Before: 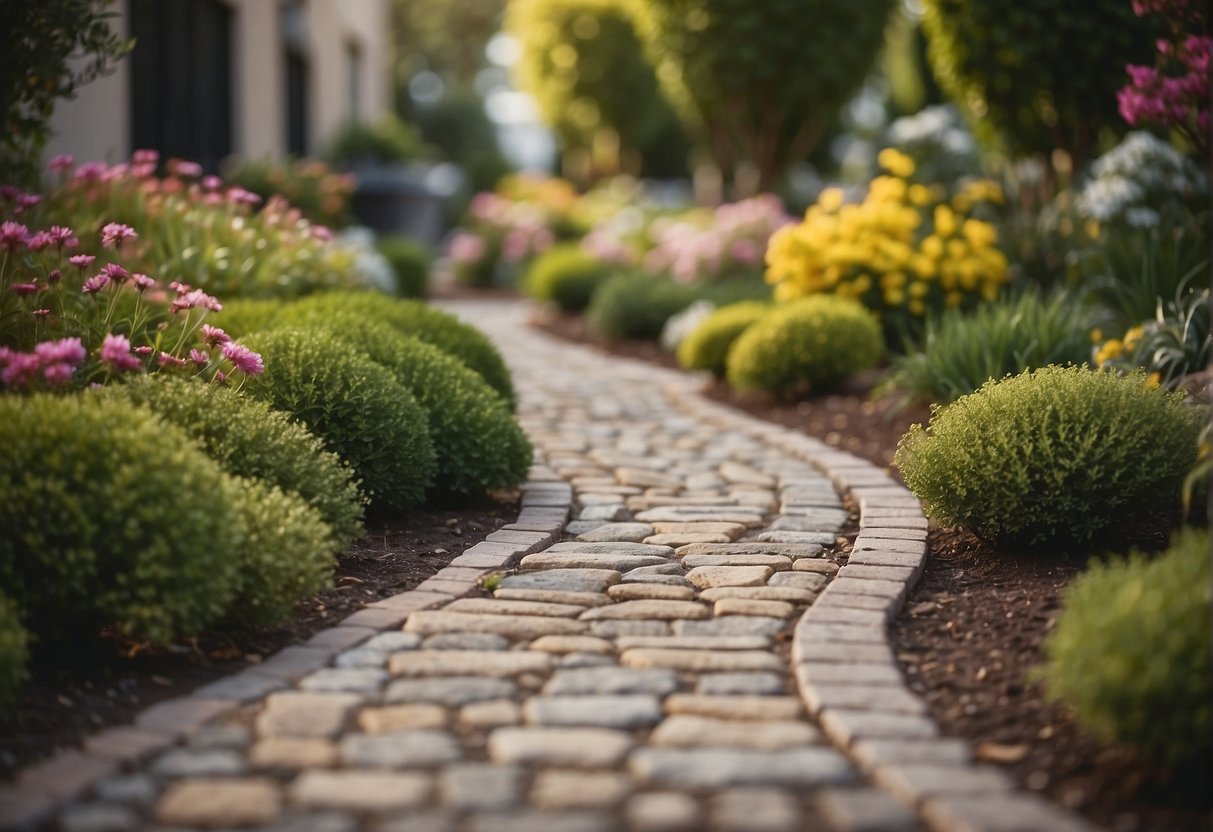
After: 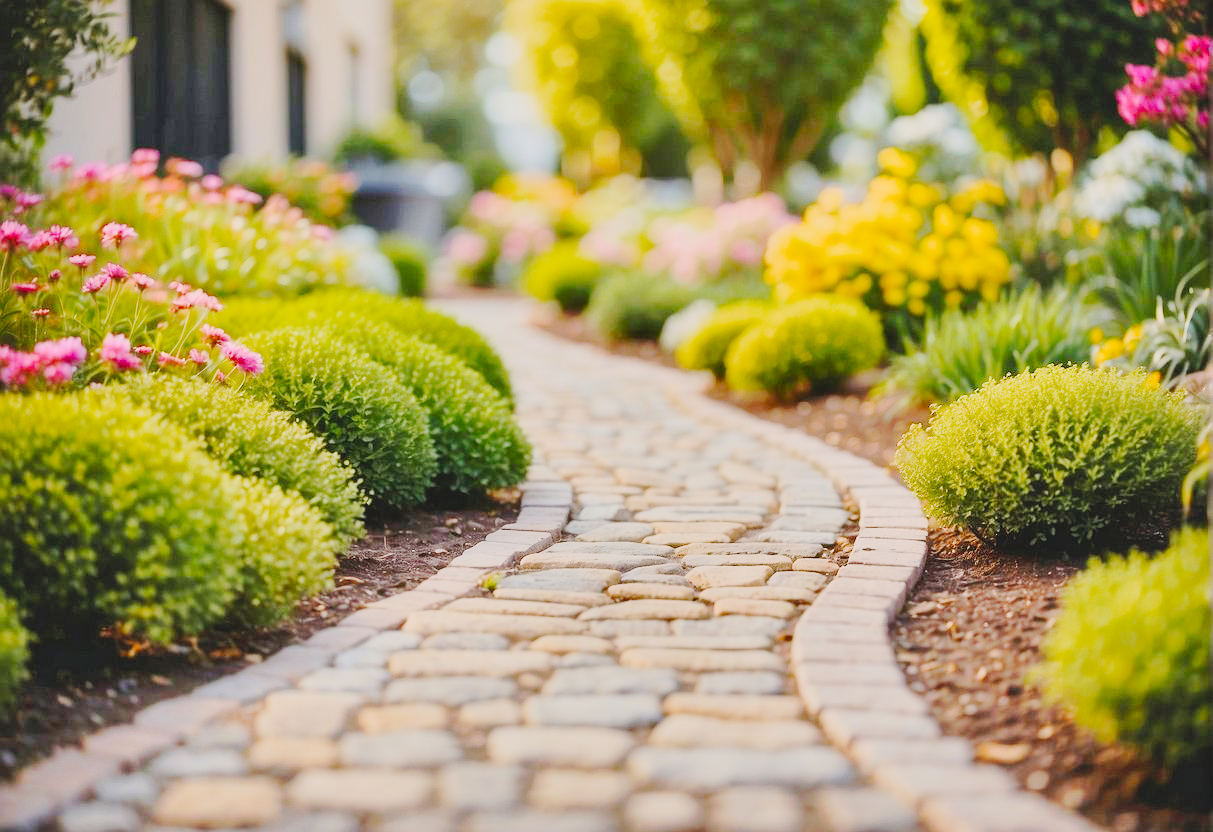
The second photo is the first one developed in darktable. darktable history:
tone curve: curves: ch0 [(0, 0) (0.003, 0.058) (0.011, 0.059) (0.025, 0.061) (0.044, 0.067) (0.069, 0.084) (0.1, 0.102) (0.136, 0.124) (0.177, 0.171) (0.224, 0.246) (0.277, 0.324) (0.335, 0.411) (0.399, 0.509) (0.468, 0.605) (0.543, 0.688) (0.623, 0.738) (0.709, 0.798) (0.801, 0.852) (0.898, 0.911) (1, 1)], preserve colors none
contrast brightness saturation: contrast 0.2, brightness 0.16, saturation 0.22
filmic rgb: white relative exposure 8 EV, threshold 3 EV, hardness 2.44, latitude 10.07%, contrast 0.72, highlights saturation mix 10%, shadows ↔ highlights balance 1.38%, color science v4 (2020), enable highlight reconstruction true
shadows and highlights: soften with gaussian
exposure: black level correction 0, exposure 1.2 EV, compensate highlight preservation false
